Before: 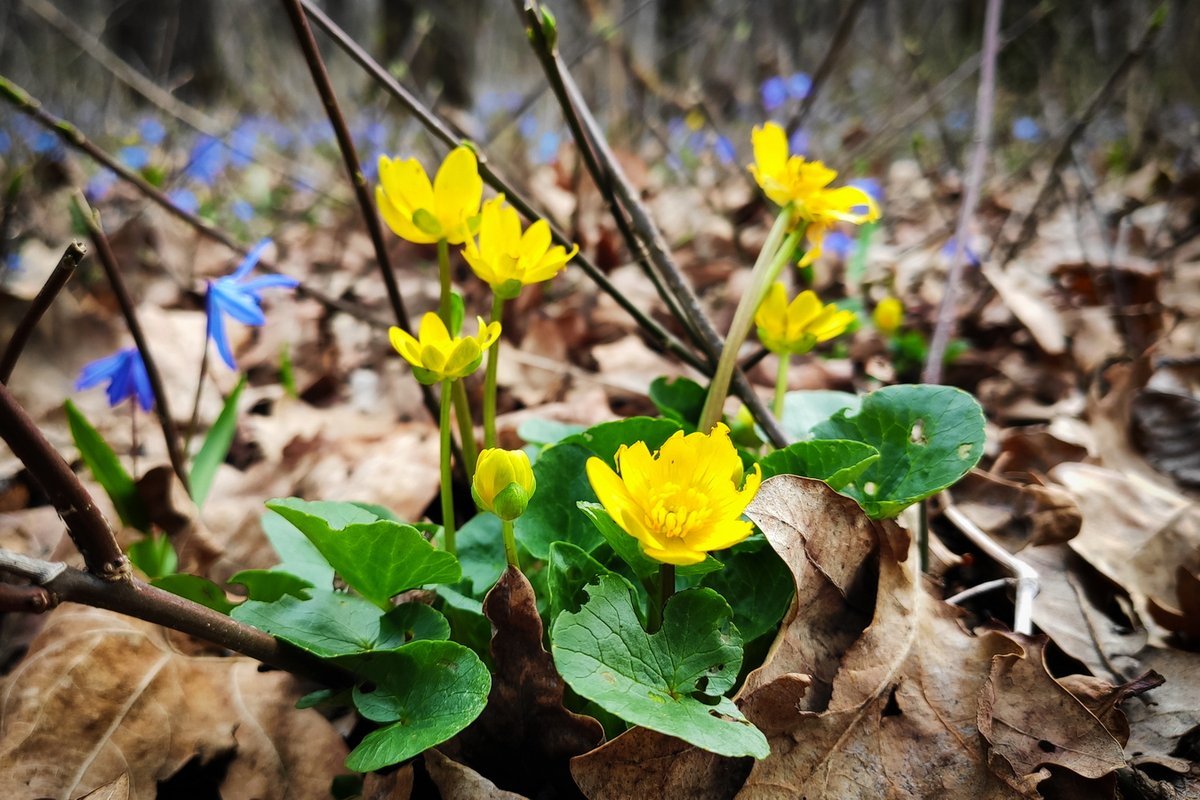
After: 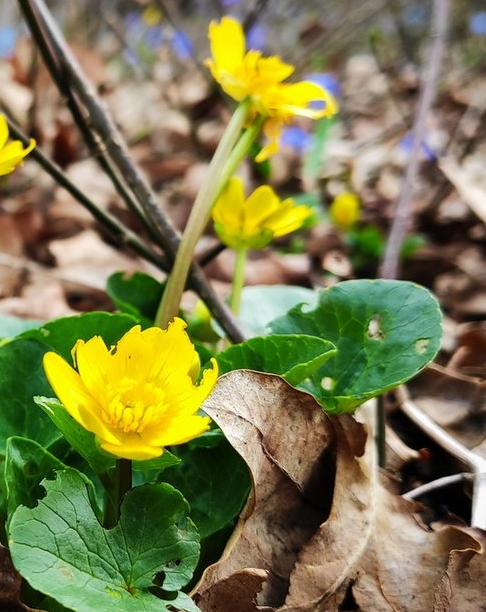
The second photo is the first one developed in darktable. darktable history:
crop: left 45.281%, top 13.237%, right 14.035%, bottom 10.158%
